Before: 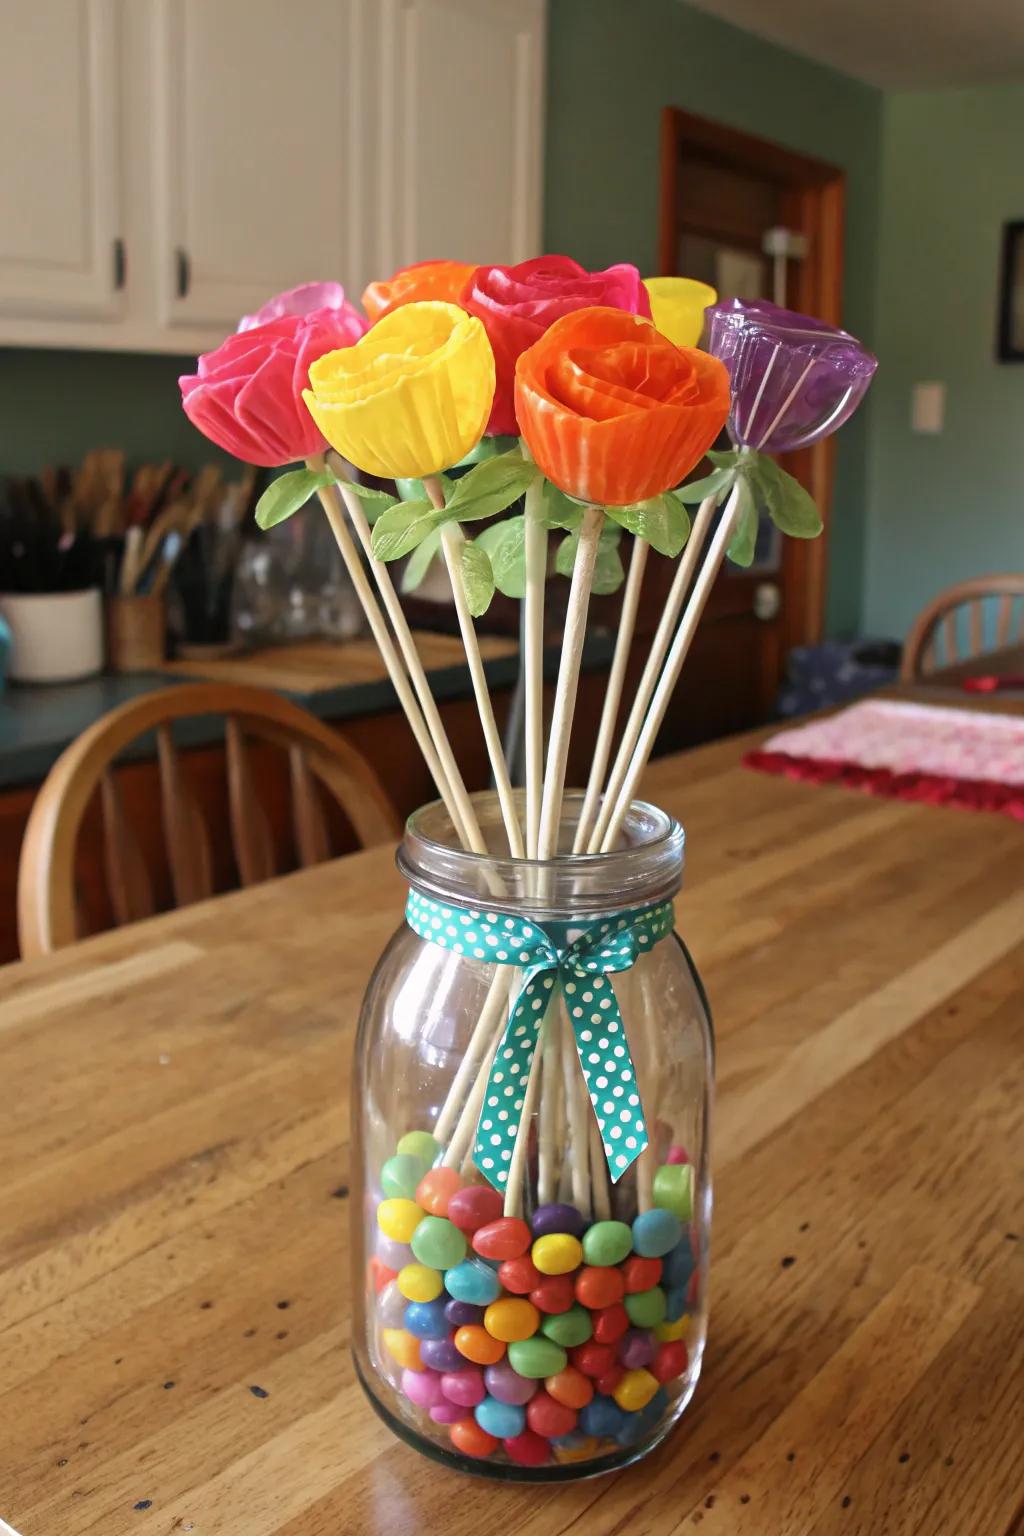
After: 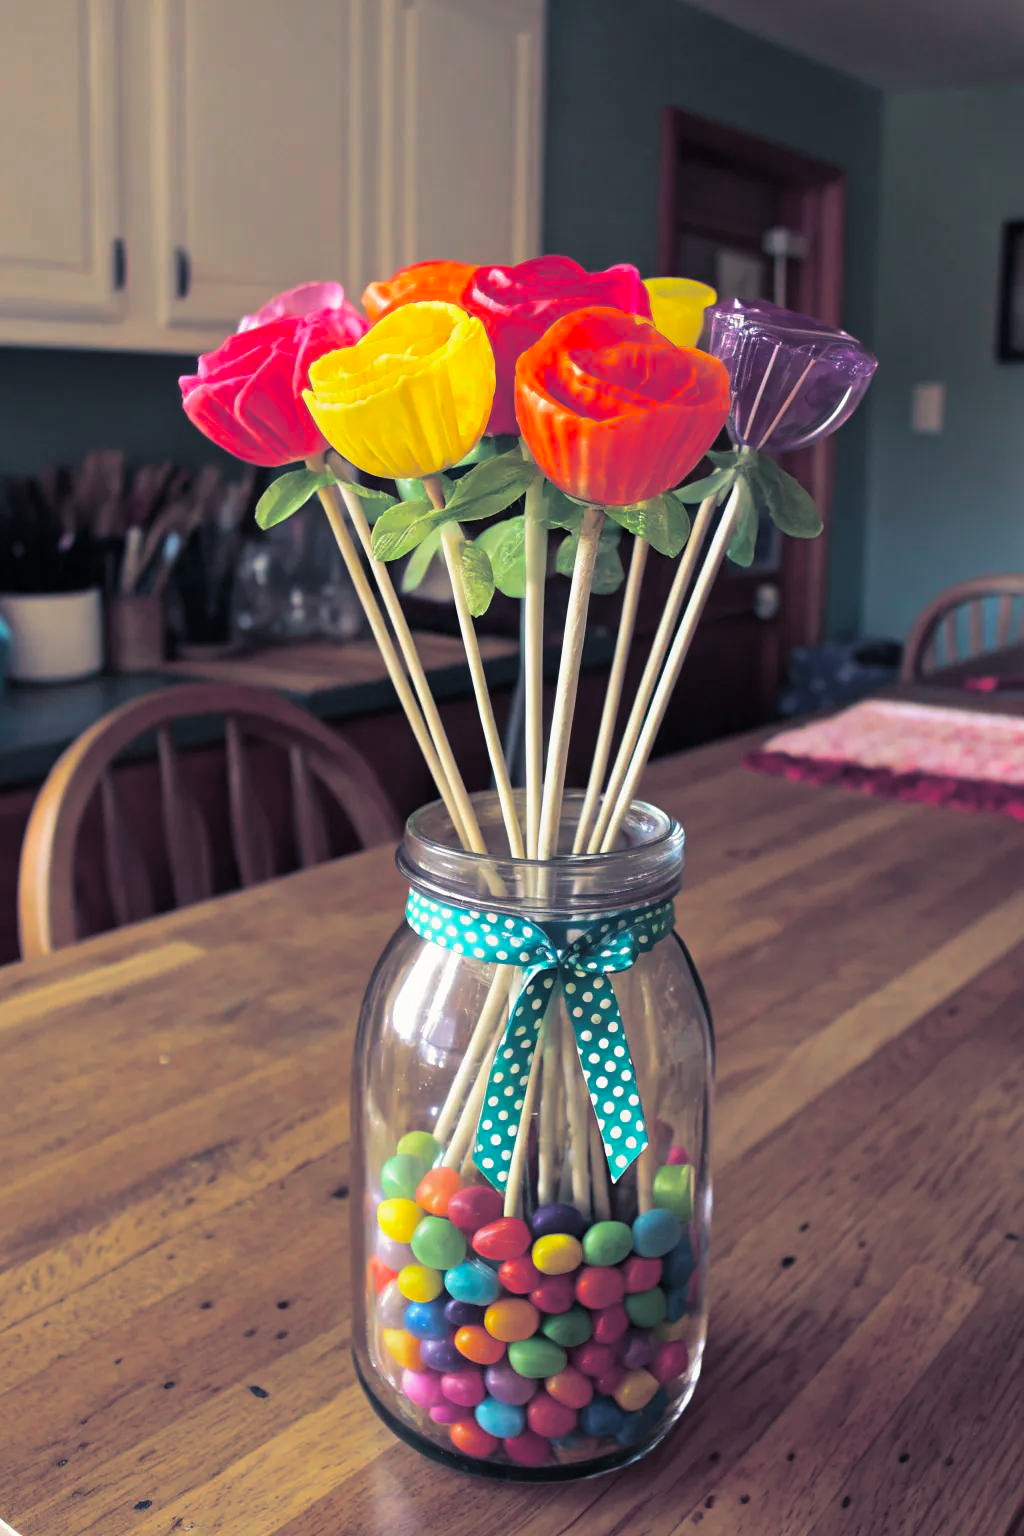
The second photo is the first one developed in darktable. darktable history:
white balance: emerald 1
contrast brightness saturation: brightness -0.02, saturation 0.35
split-toning: shadows › hue 230.4°
